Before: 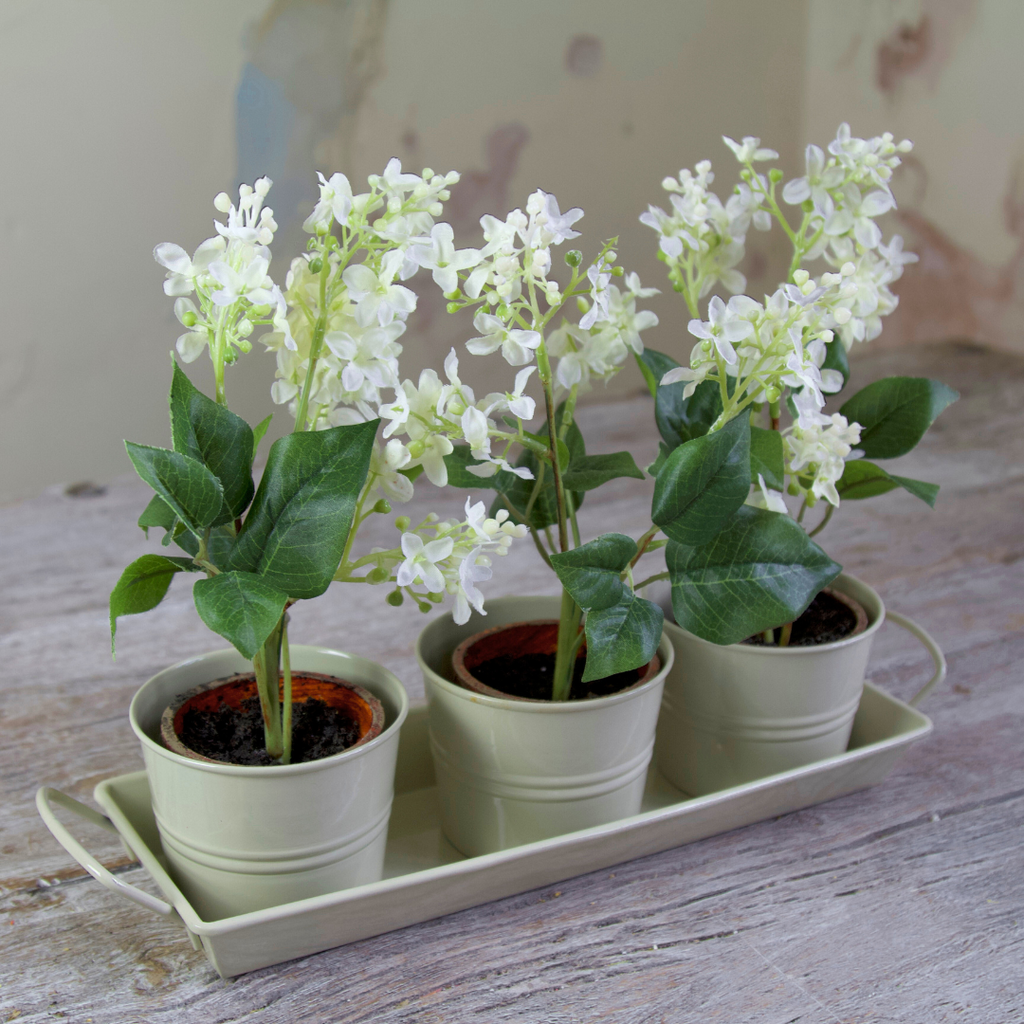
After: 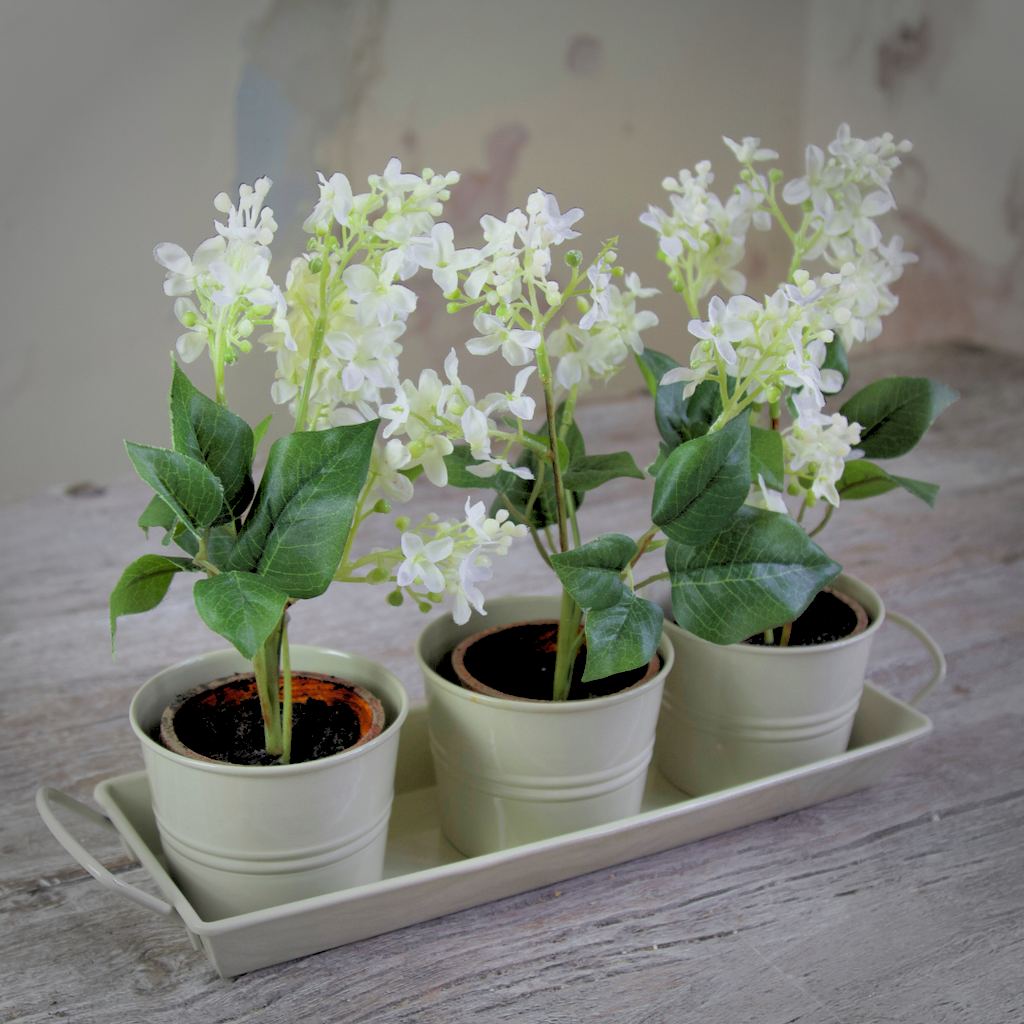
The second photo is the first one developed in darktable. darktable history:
vignetting: fall-off start 67.15%, brightness -0.442, saturation -0.691, width/height ratio 1.011, unbound false
rgb levels: preserve colors sum RGB, levels [[0.038, 0.433, 0.934], [0, 0.5, 1], [0, 0.5, 1]]
